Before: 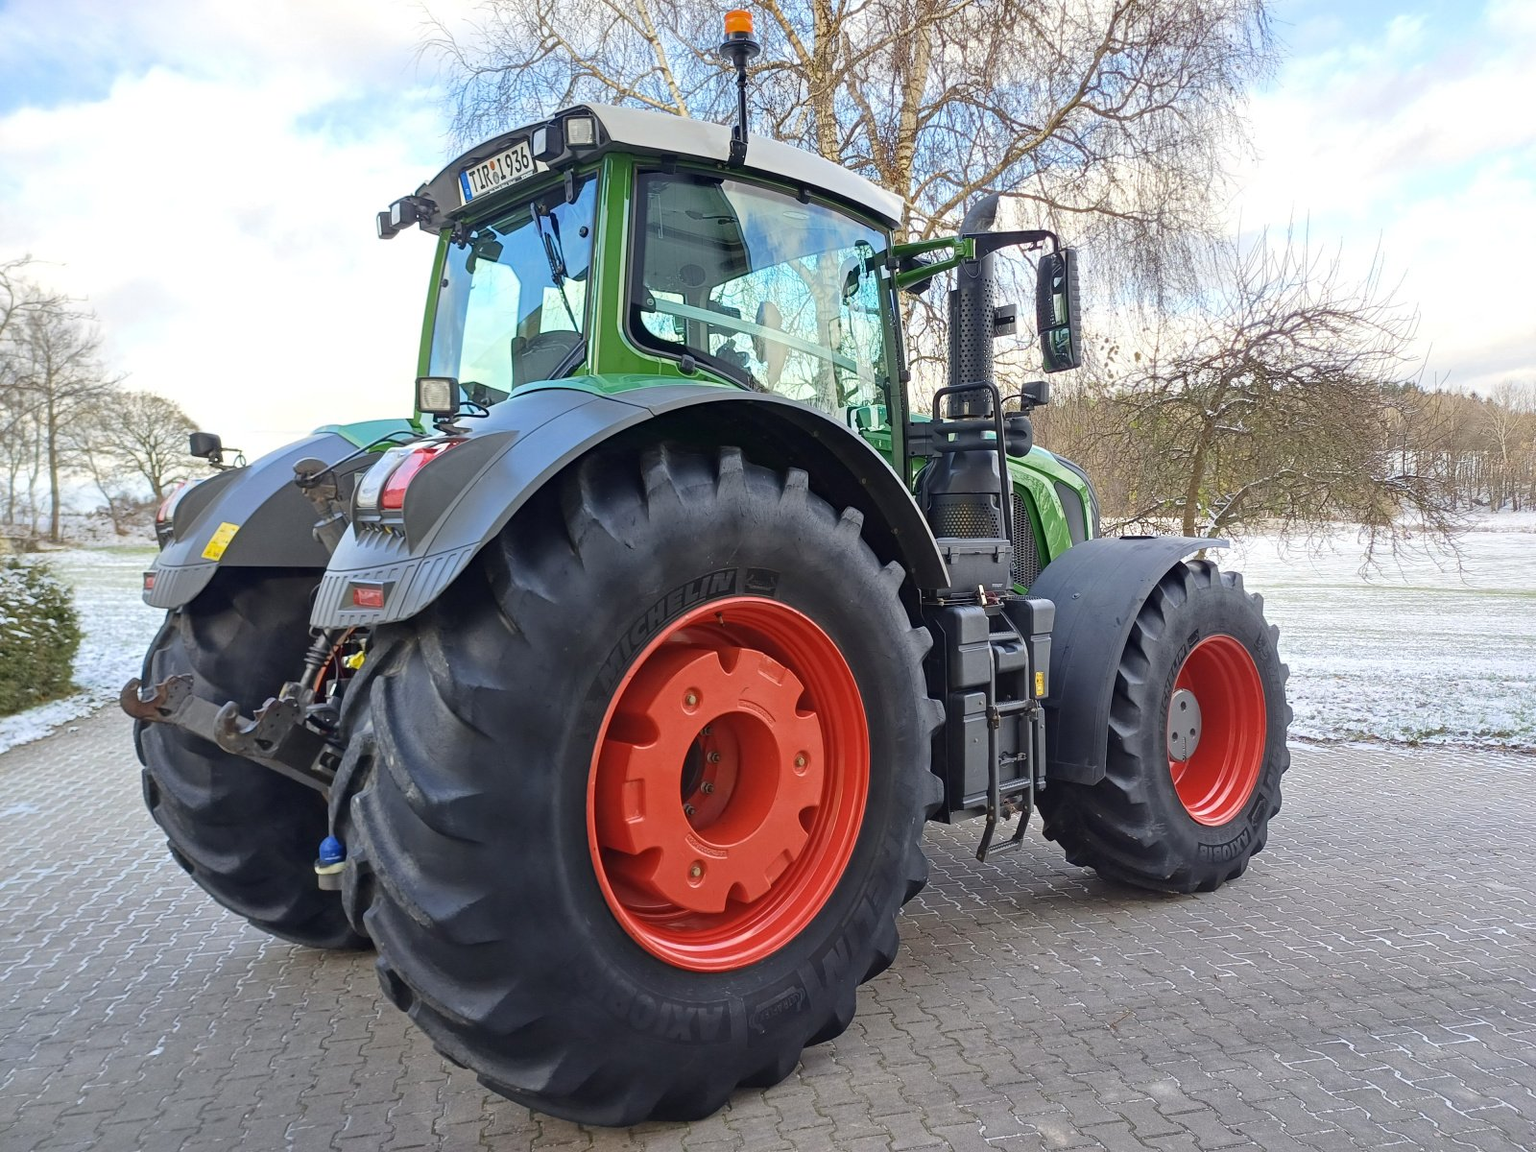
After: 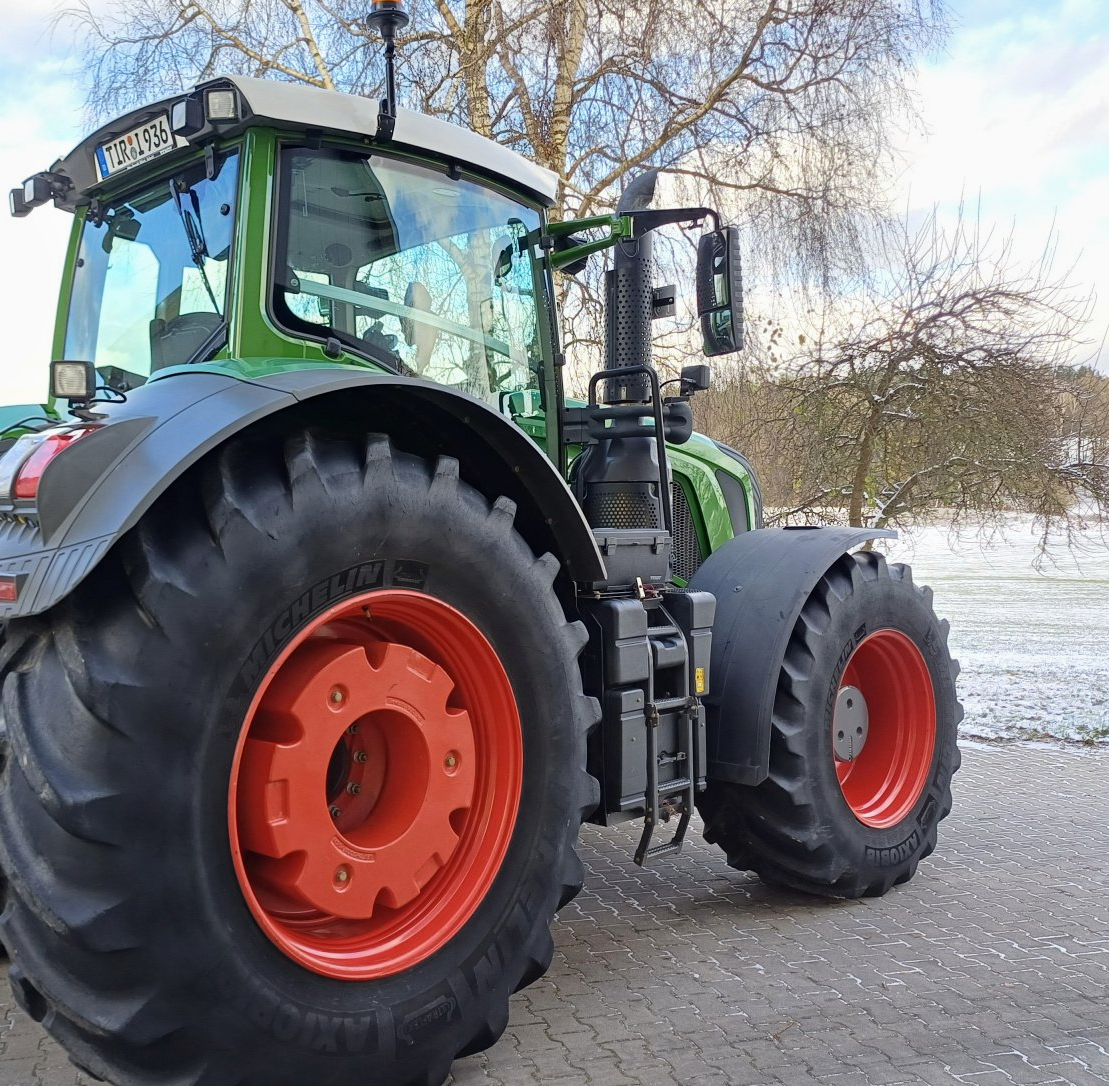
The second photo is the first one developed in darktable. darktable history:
exposure: exposure -0.463 EV, compensate highlight preservation false
tone equalizer: -8 EV -0.412 EV, -7 EV -0.384 EV, -6 EV -0.359 EV, -5 EV -0.23 EV, -3 EV 0.238 EV, -2 EV 0.336 EV, -1 EV 0.395 EV, +0 EV 0.402 EV
crop and rotate: left 23.97%, top 2.721%, right 6.668%, bottom 6.725%
